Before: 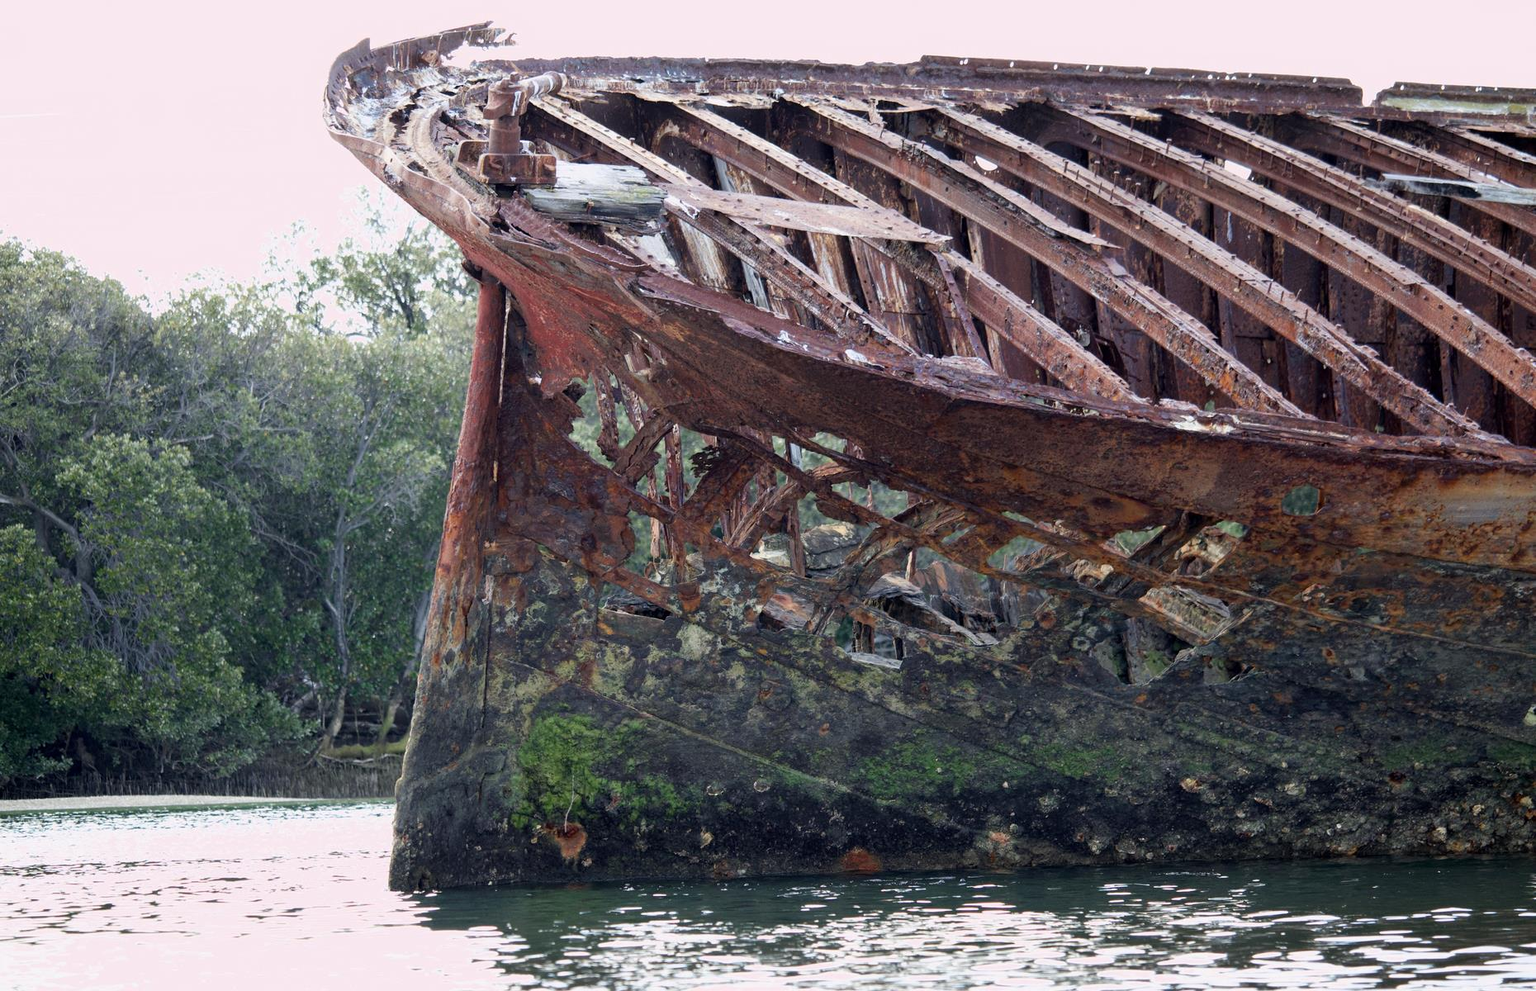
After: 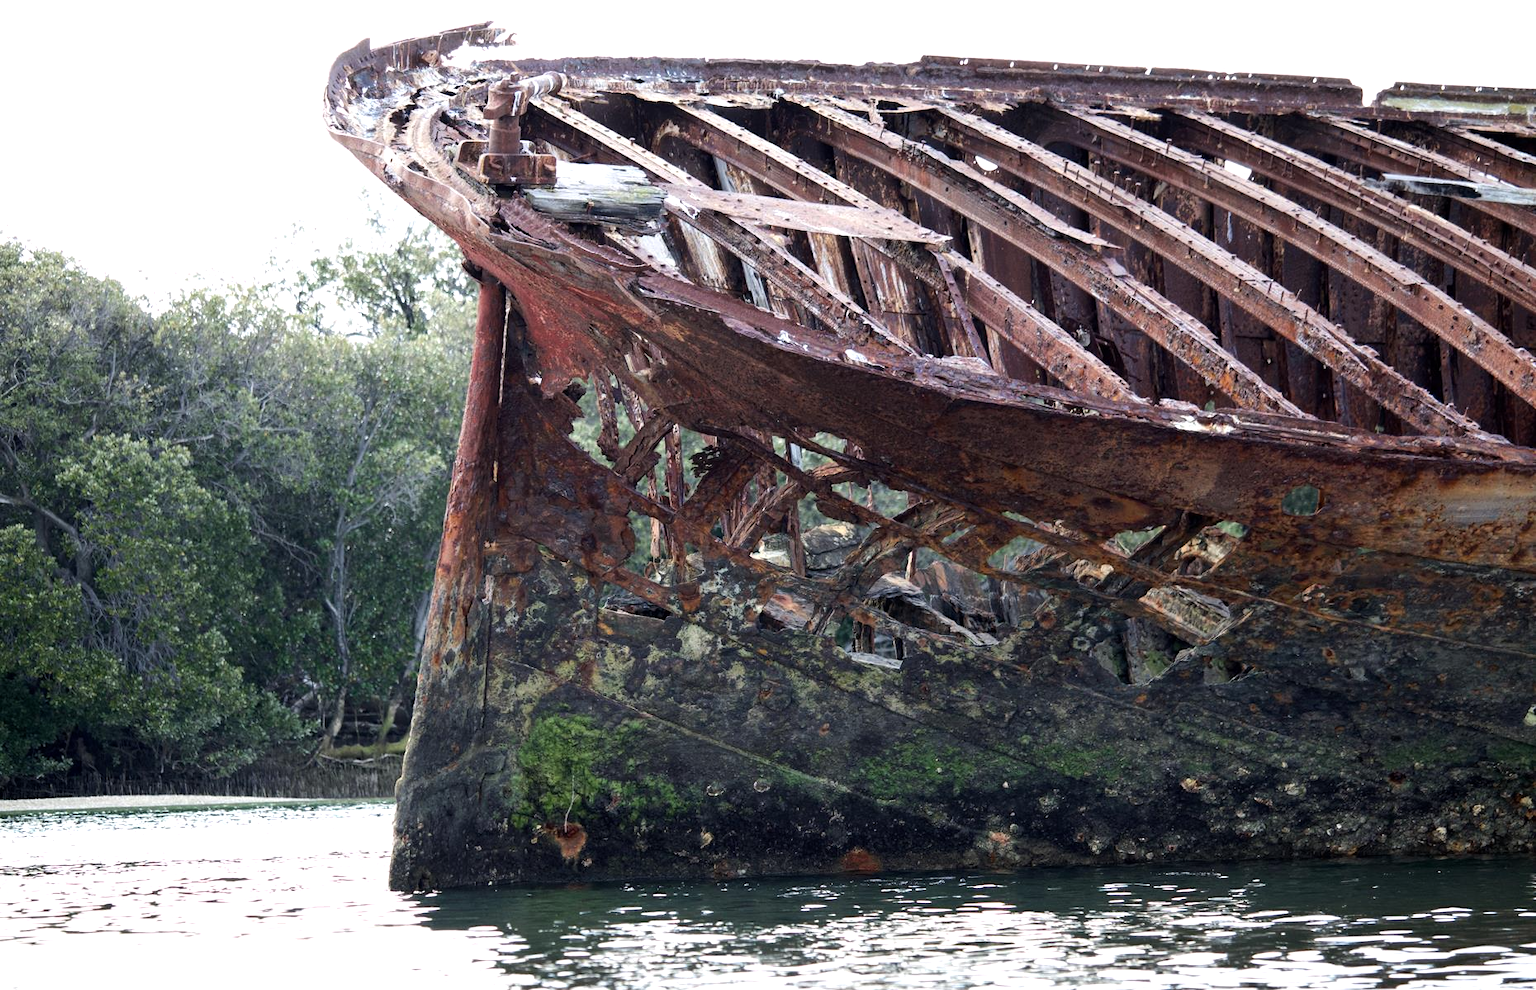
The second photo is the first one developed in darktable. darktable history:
tone equalizer: -8 EV -0.435 EV, -7 EV -0.383 EV, -6 EV -0.35 EV, -5 EV -0.23 EV, -3 EV 0.239 EV, -2 EV 0.316 EV, -1 EV 0.41 EV, +0 EV 0.419 EV, edges refinement/feathering 500, mask exposure compensation -1.57 EV, preserve details no
